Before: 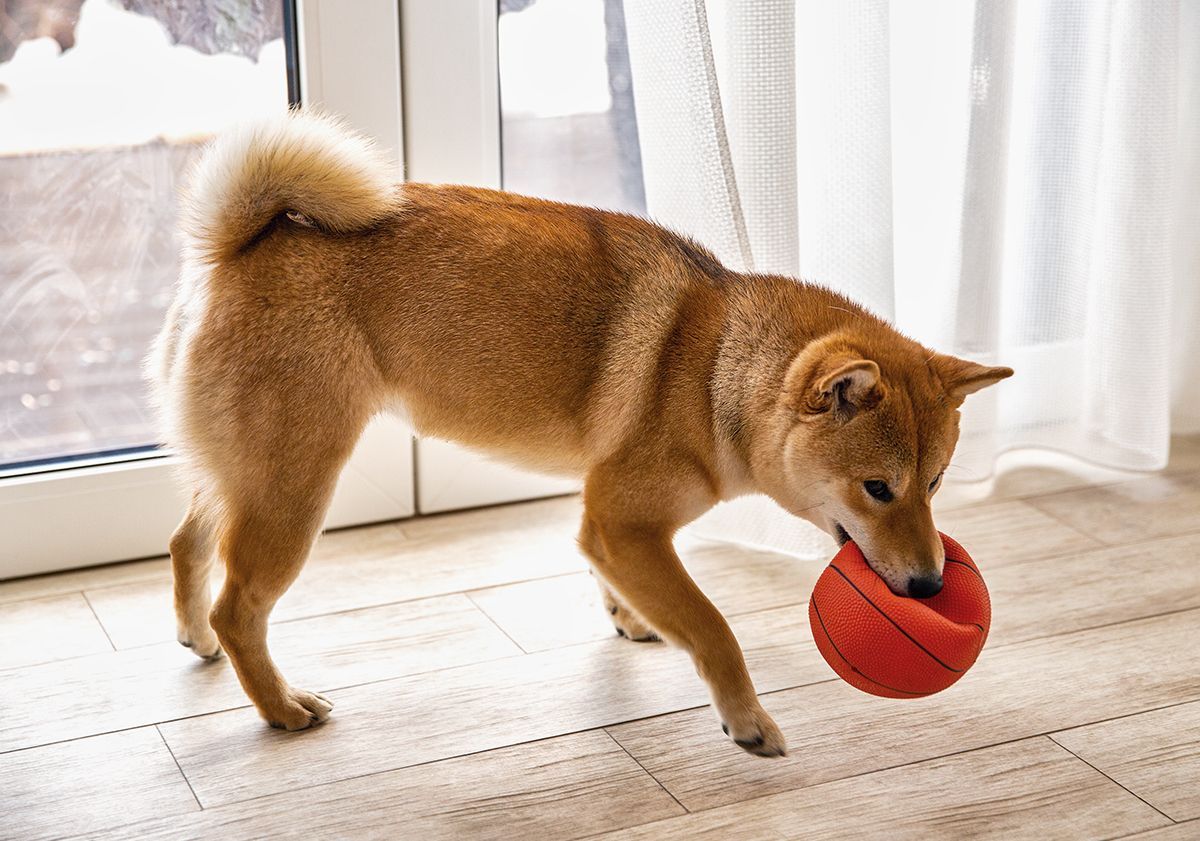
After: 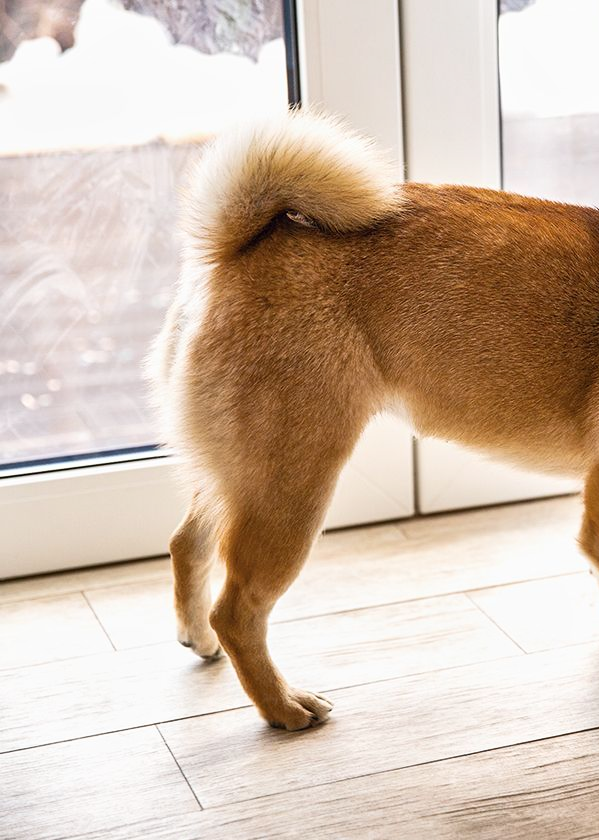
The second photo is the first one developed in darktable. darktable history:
shadows and highlights: shadows 1.57, highlights 38.03
crop and rotate: left 0.006%, top 0%, right 49.996%
